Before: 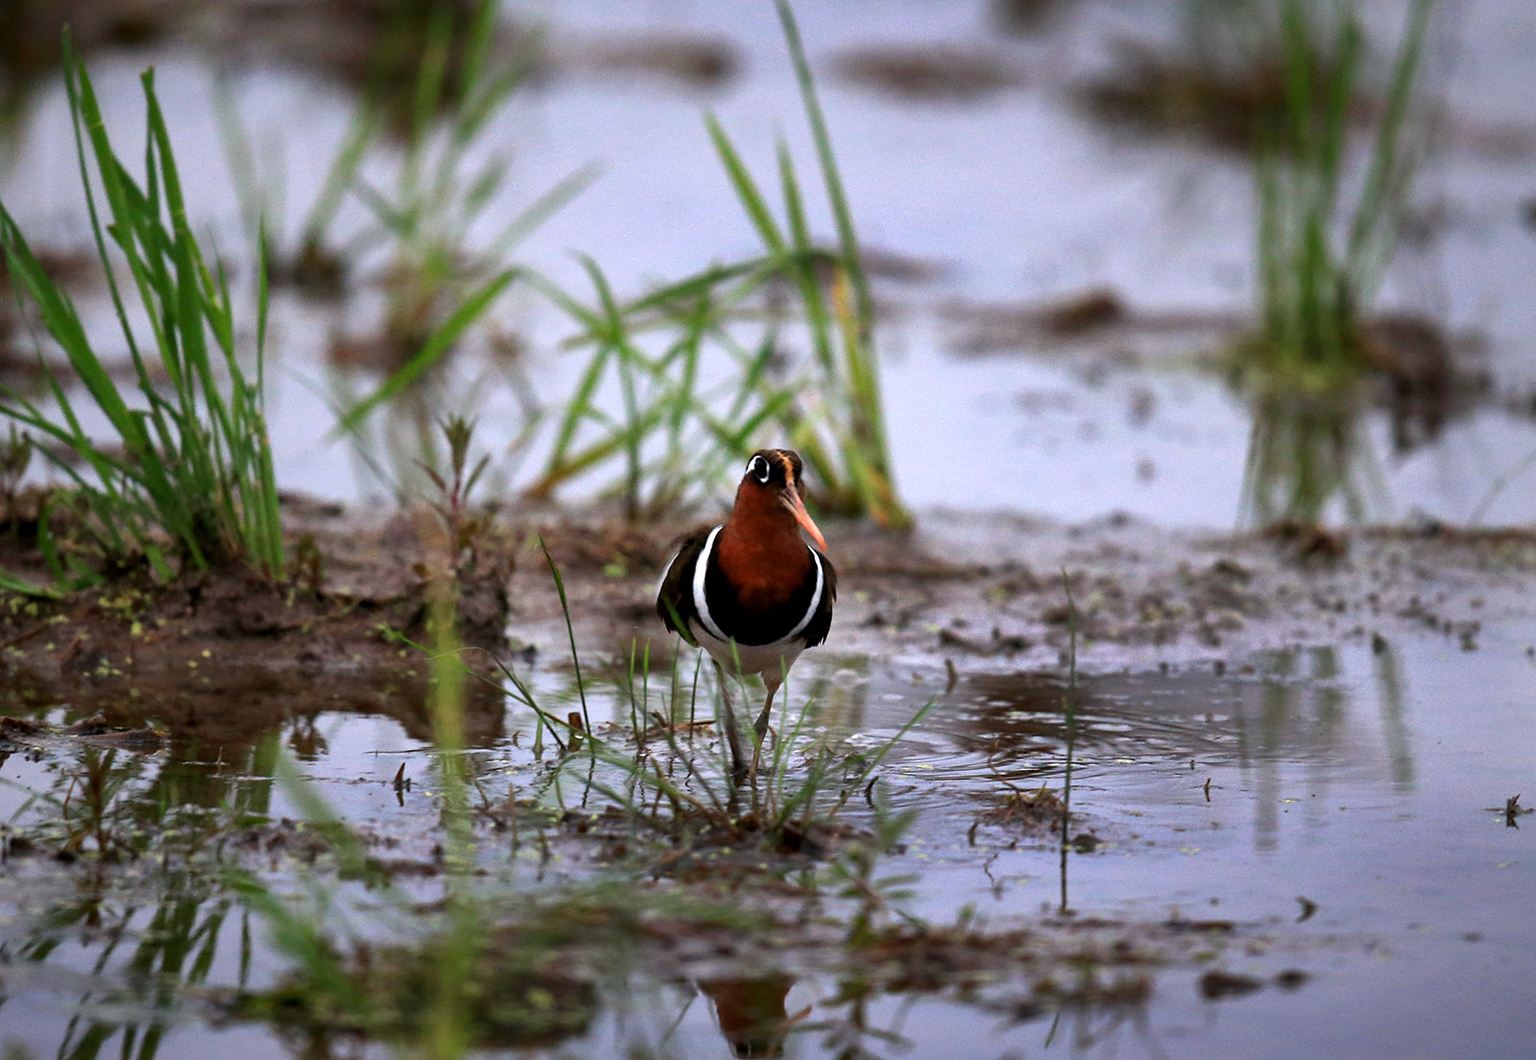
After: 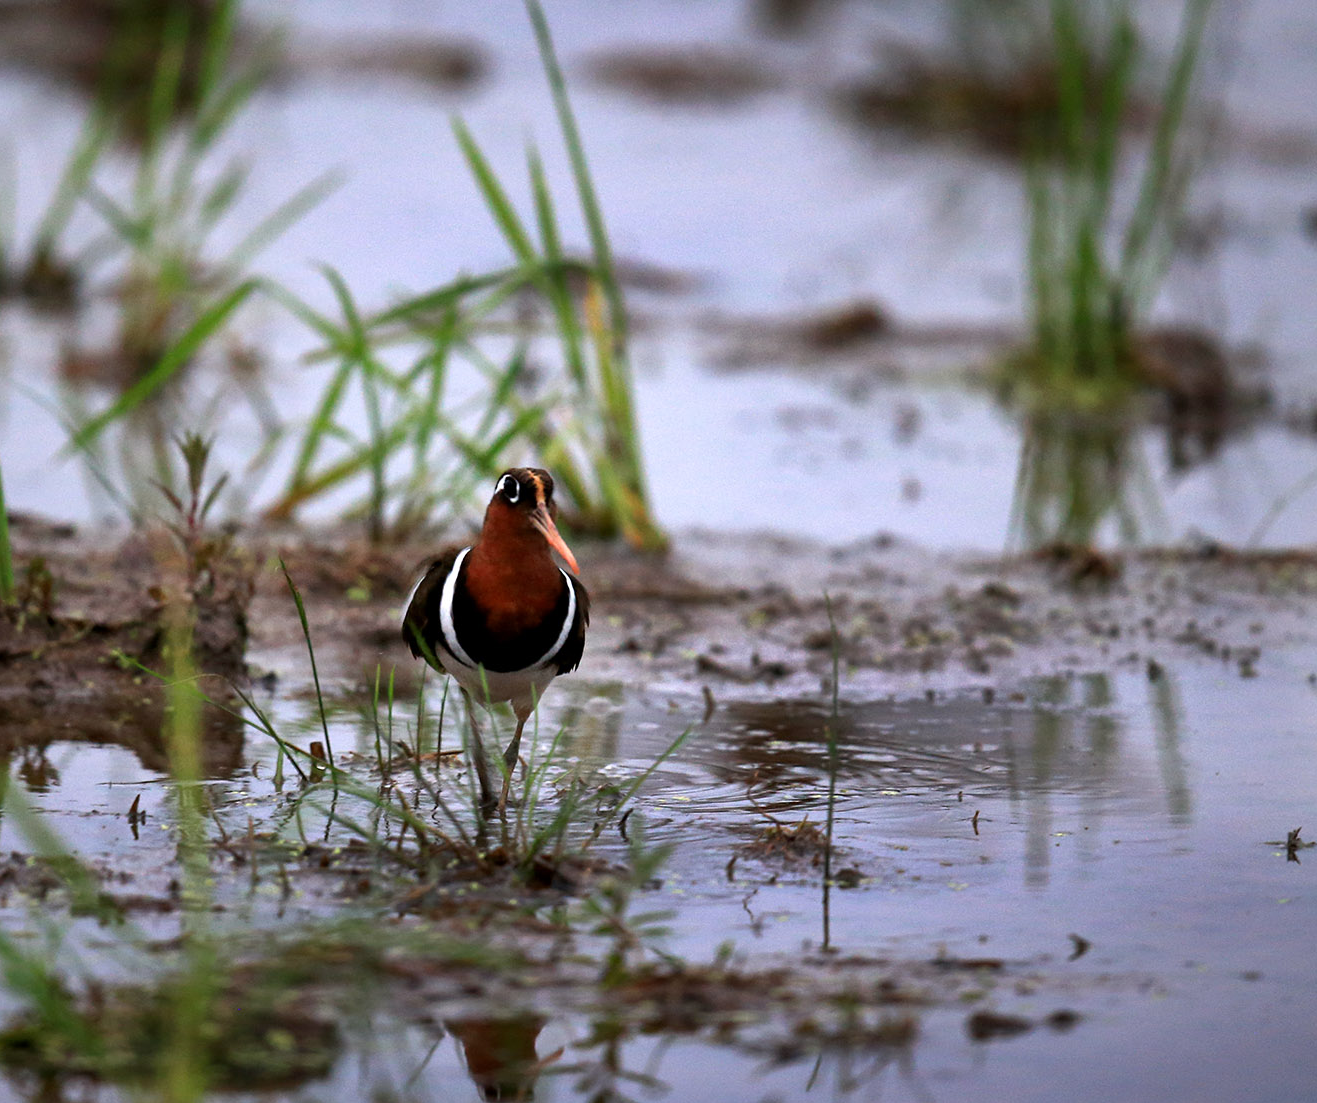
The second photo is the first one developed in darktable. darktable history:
crop: left 17.673%, bottom 0.045%
